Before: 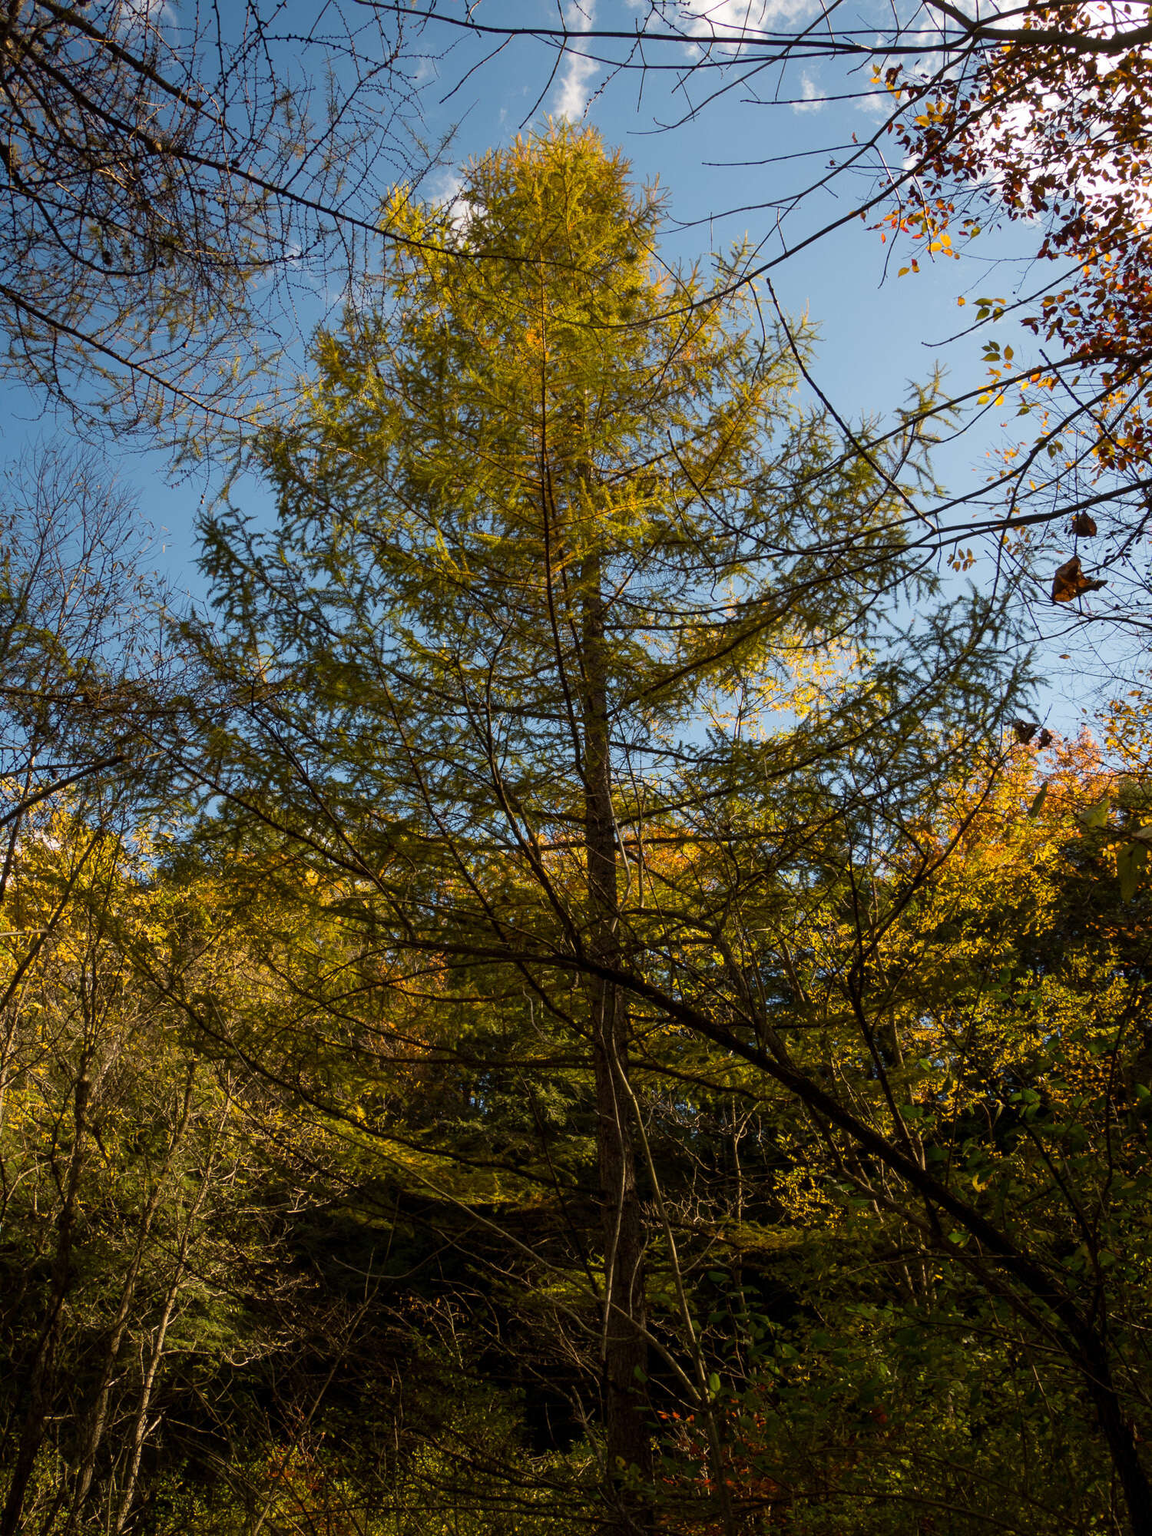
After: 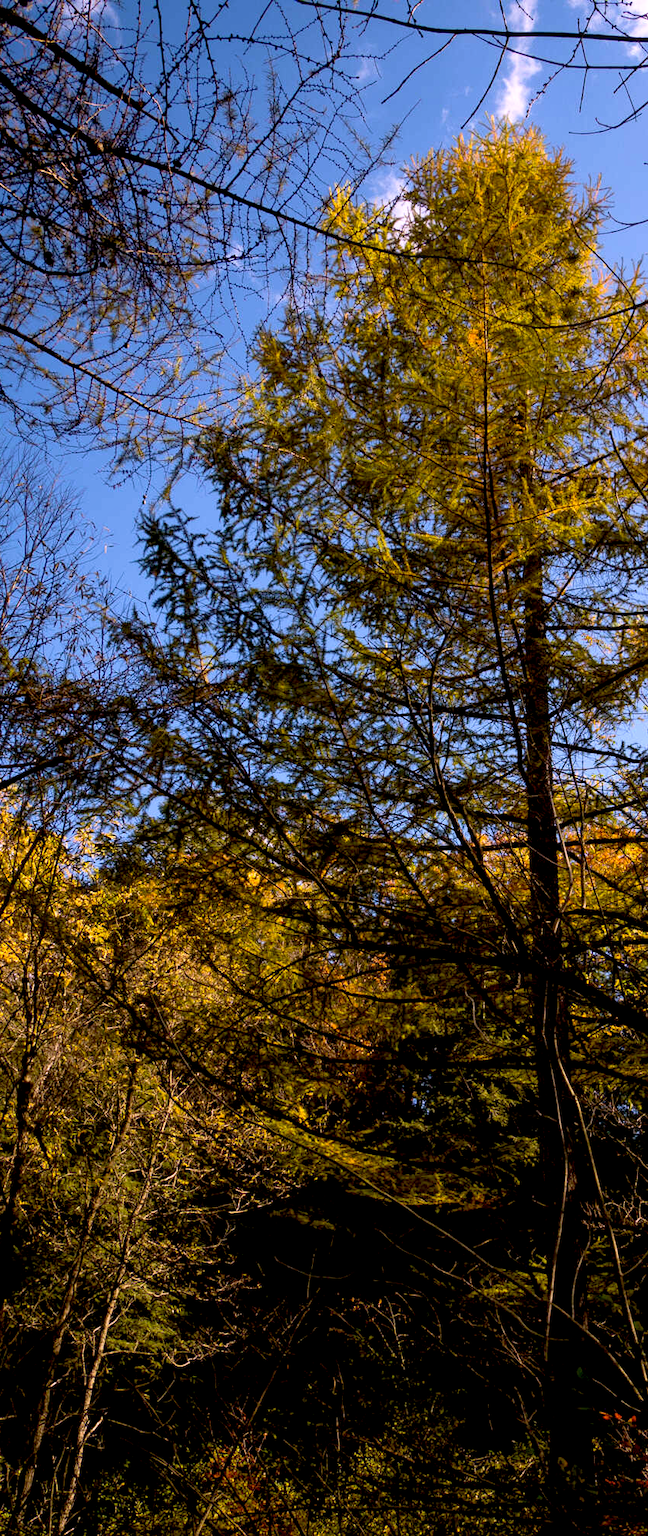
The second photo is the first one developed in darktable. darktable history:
base curve: curves: ch0 [(0.017, 0) (0.425, 0.441) (0.844, 0.933) (1, 1)], preserve colors none
white balance: red 1.042, blue 1.17
crop: left 5.114%, right 38.589%
velvia: strength 15%
bloom: size 9%, threshold 100%, strength 7%
local contrast: mode bilateral grid, contrast 20, coarseness 50, detail 120%, midtone range 0.2
